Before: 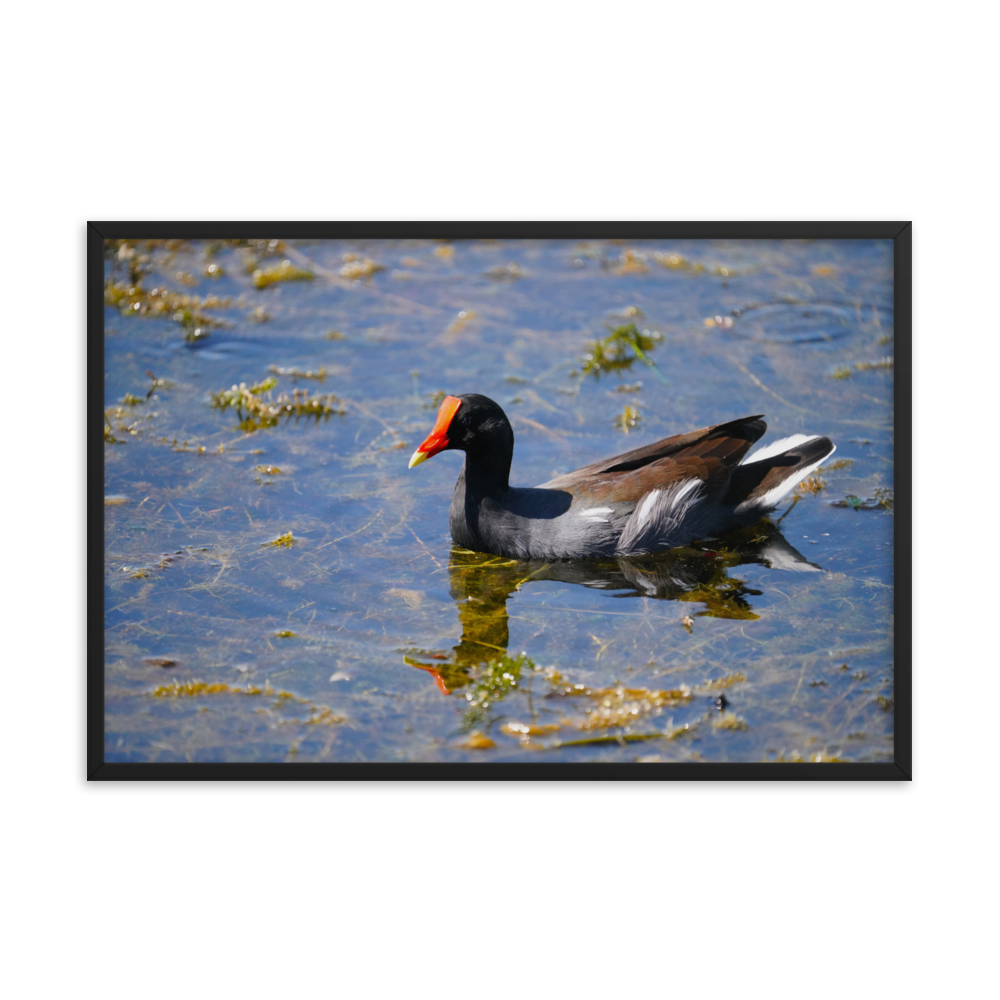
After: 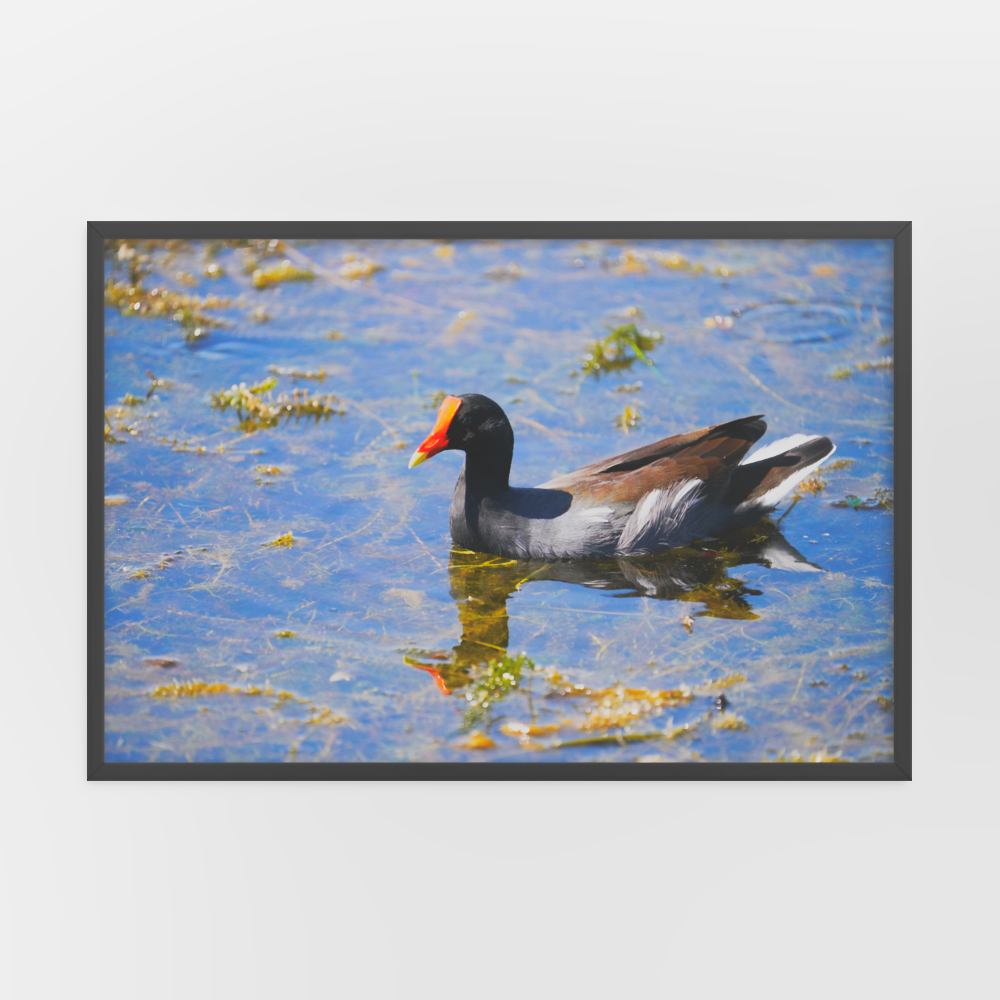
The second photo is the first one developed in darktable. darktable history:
exposure: exposure -0.07 EV, compensate highlight preservation false
tone curve: curves: ch0 [(0, 0.026) (0.172, 0.194) (0.398, 0.437) (0.469, 0.544) (0.612, 0.741) (0.845, 0.926) (1, 0.968)]; ch1 [(0, 0) (0.437, 0.453) (0.472, 0.467) (0.502, 0.502) (0.531, 0.537) (0.574, 0.583) (0.617, 0.64) (0.699, 0.749) (0.859, 0.919) (1, 1)]; ch2 [(0, 0) (0.33, 0.301) (0.421, 0.443) (0.476, 0.502) (0.511, 0.504) (0.553, 0.55) (0.595, 0.586) (0.664, 0.664) (1, 1)], preserve colors none
color zones: curves: ch1 [(0, 0.469) (0.01, 0.469) (0.12, 0.446) (0.248, 0.469) (0.5, 0.5) (0.748, 0.5) (0.99, 0.469) (1, 0.469)]
local contrast: detail 69%
